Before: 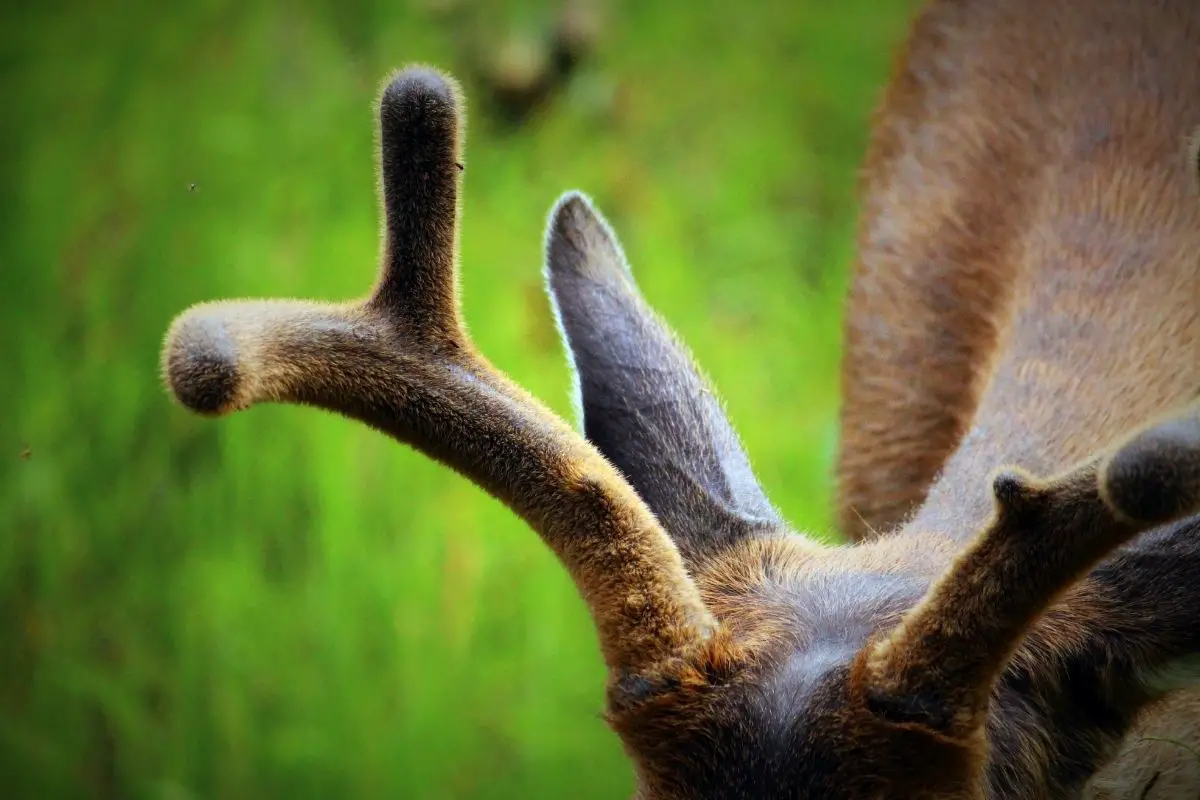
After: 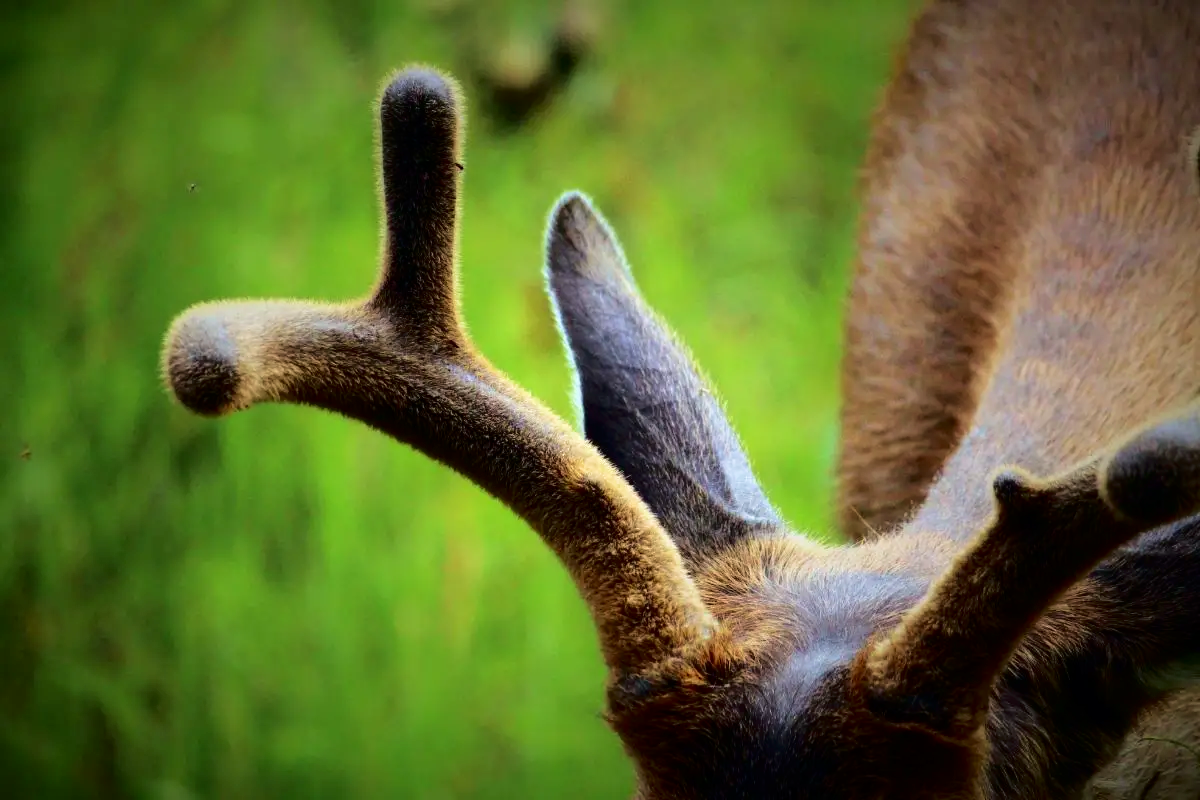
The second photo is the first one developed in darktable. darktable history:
fill light: exposure -2 EV, width 8.6
velvia: on, module defaults
